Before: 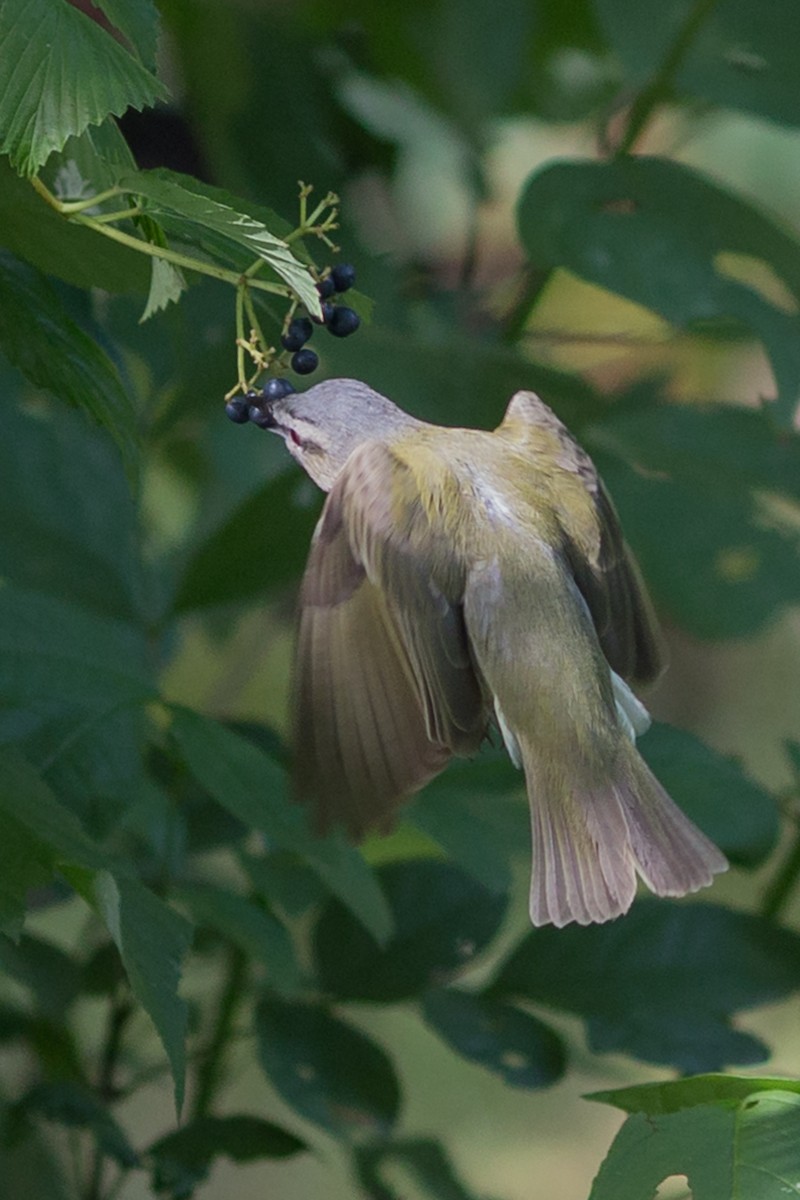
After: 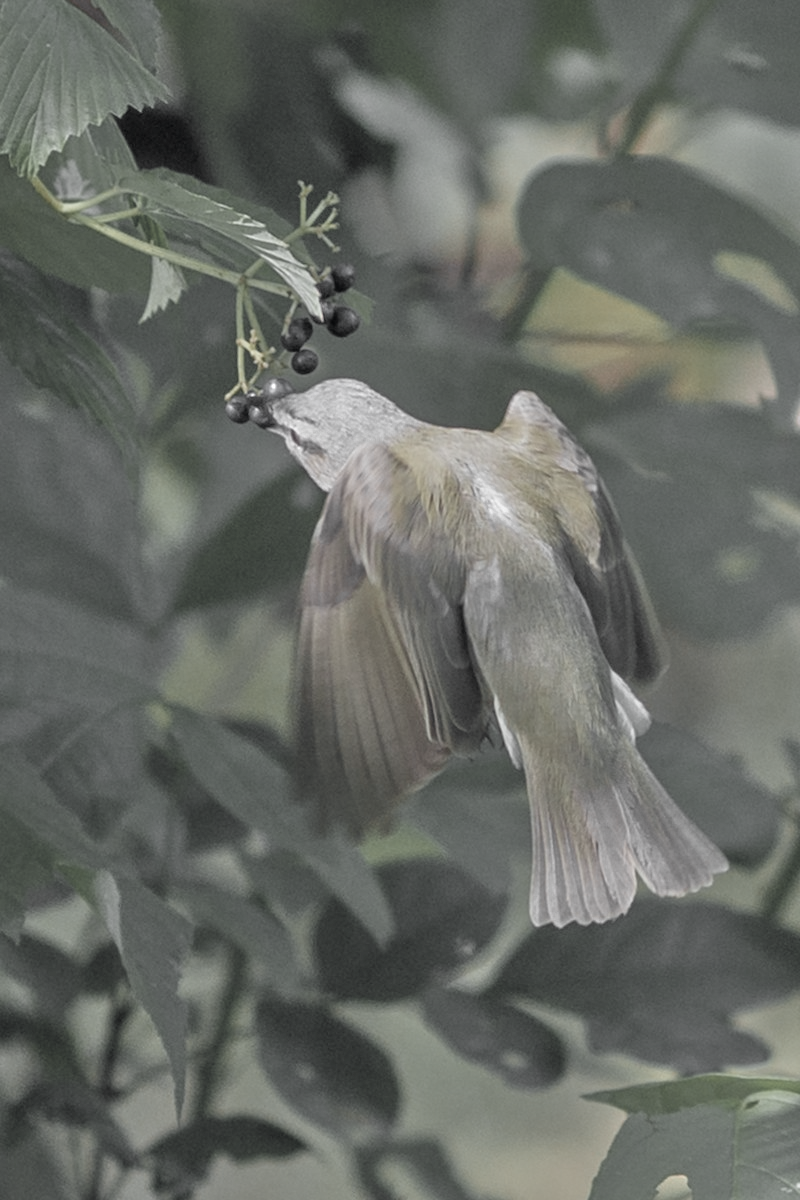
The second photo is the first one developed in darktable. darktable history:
shadows and highlights: shadows 34.89, highlights -35.1, soften with gaussian
tone equalizer: -7 EV 0.145 EV, -6 EV 0.564 EV, -5 EV 1.15 EV, -4 EV 1.33 EV, -3 EV 1.16 EV, -2 EV 0.6 EV, -1 EV 0.148 EV
color zones: curves: ch0 [(0, 0.613) (0.01, 0.613) (0.245, 0.448) (0.498, 0.529) (0.642, 0.665) (0.879, 0.777) (0.99, 0.613)]; ch1 [(0, 0.035) (0.121, 0.189) (0.259, 0.197) (0.415, 0.061) (0.589, 0.022) (0.732, 0.022) (0.857, 0.026) (0.991, 0.053)]
color balance rgb: global offset › chroma 0.155%, global offset › hue 253.16°, perceptual saturation grading › global saturation 9.589%, global vibrance 20%
